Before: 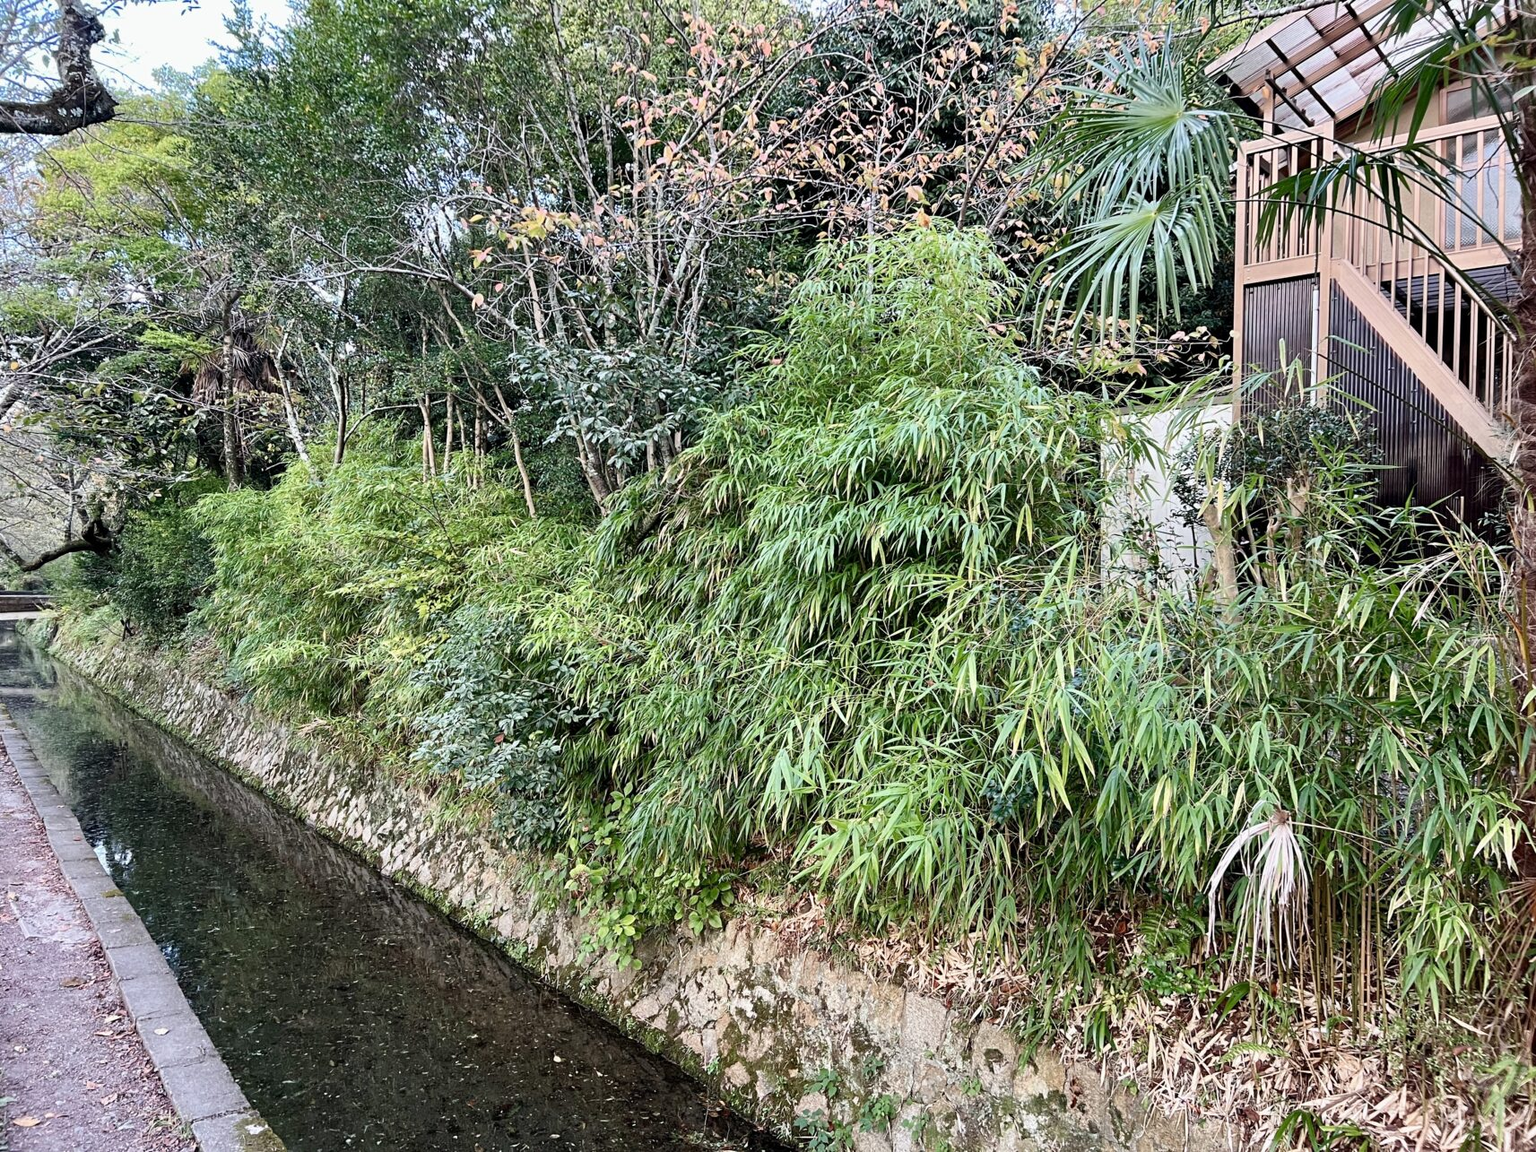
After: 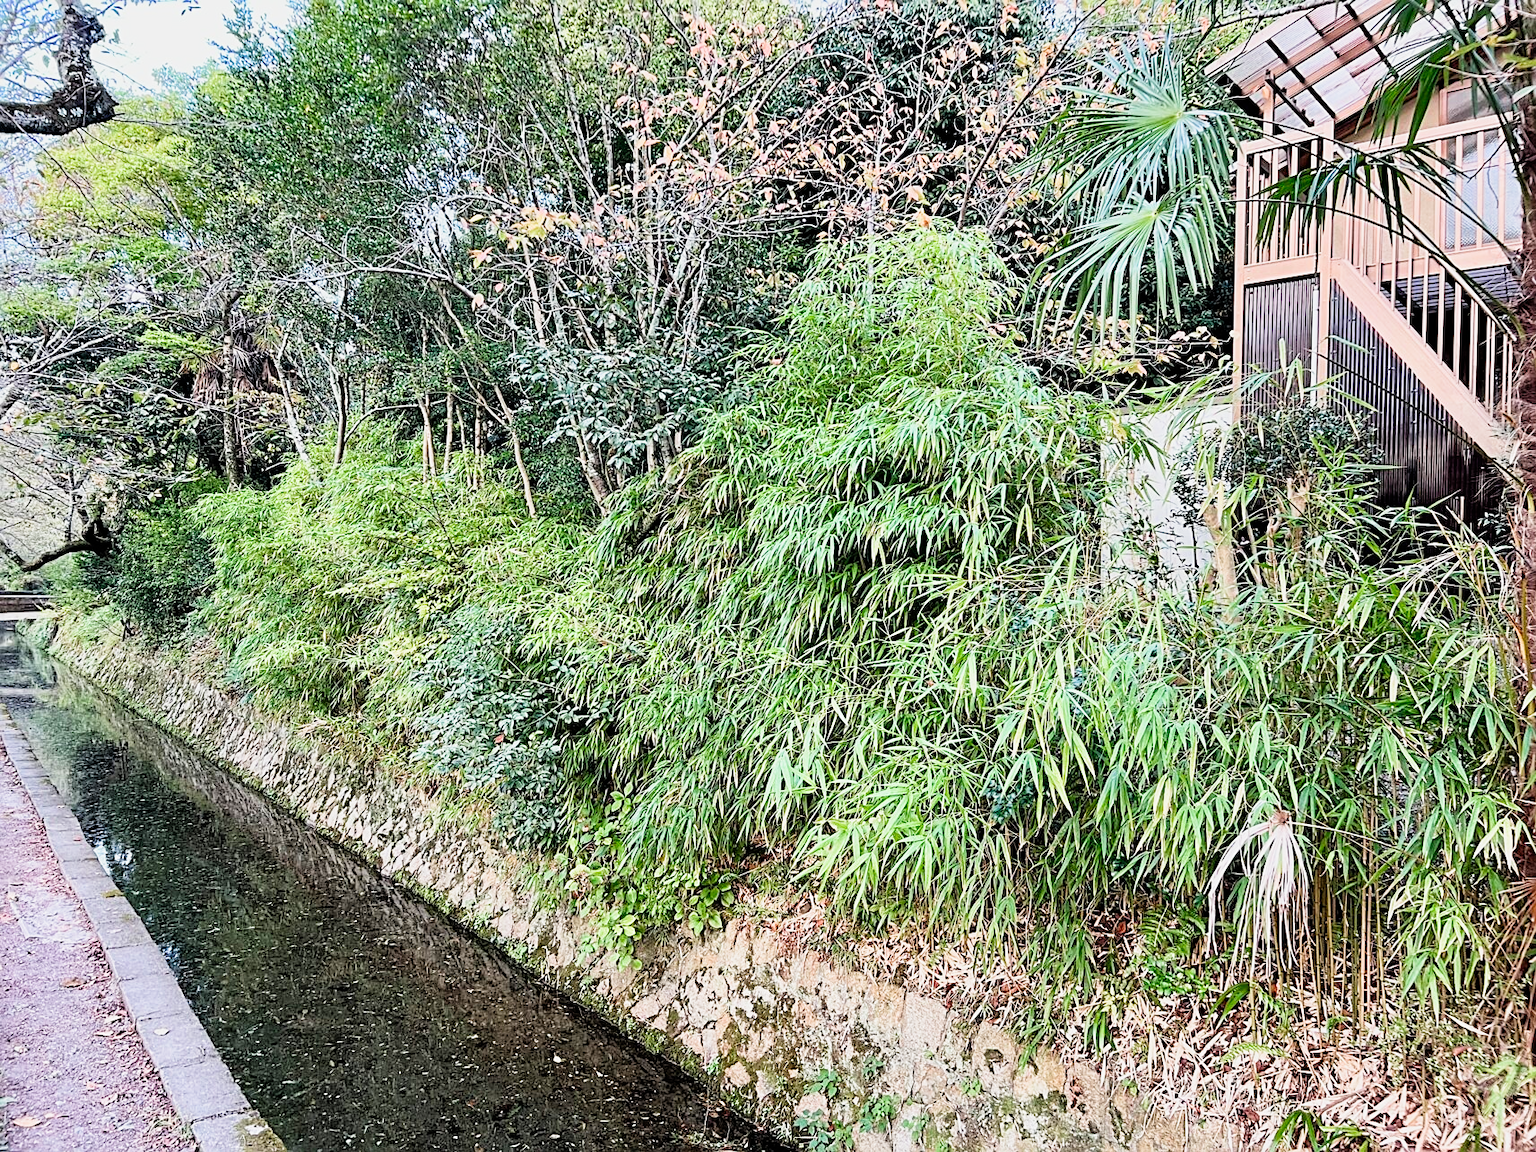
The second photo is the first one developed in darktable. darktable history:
exposure: black level correction 0, exposure 0.9 EV, compensate highlight preservation false
sharpen: on, module defaults
filmic rgb: black relative exposure -7.92 EV, white relative exposure 4.13 EV, threshold 3 EV, hardness 4.02, latitude 51.22%, contrast 1.013, shadows ↔ highlights balance 5.35%, color science v5 (2021), contrast in shadows safe, contrast in highlights safe, enable highlight reconstruction true
